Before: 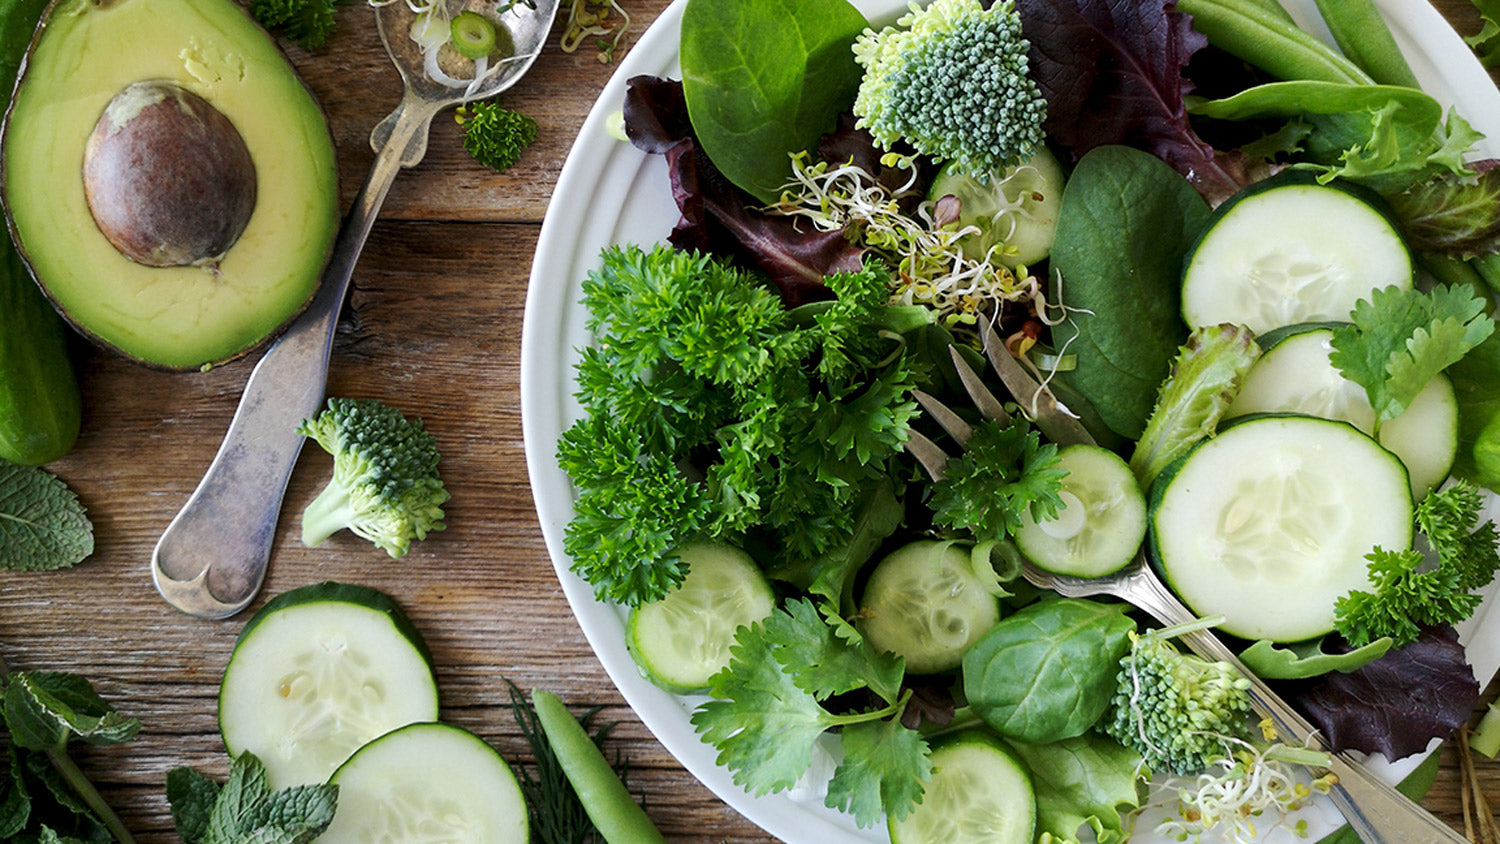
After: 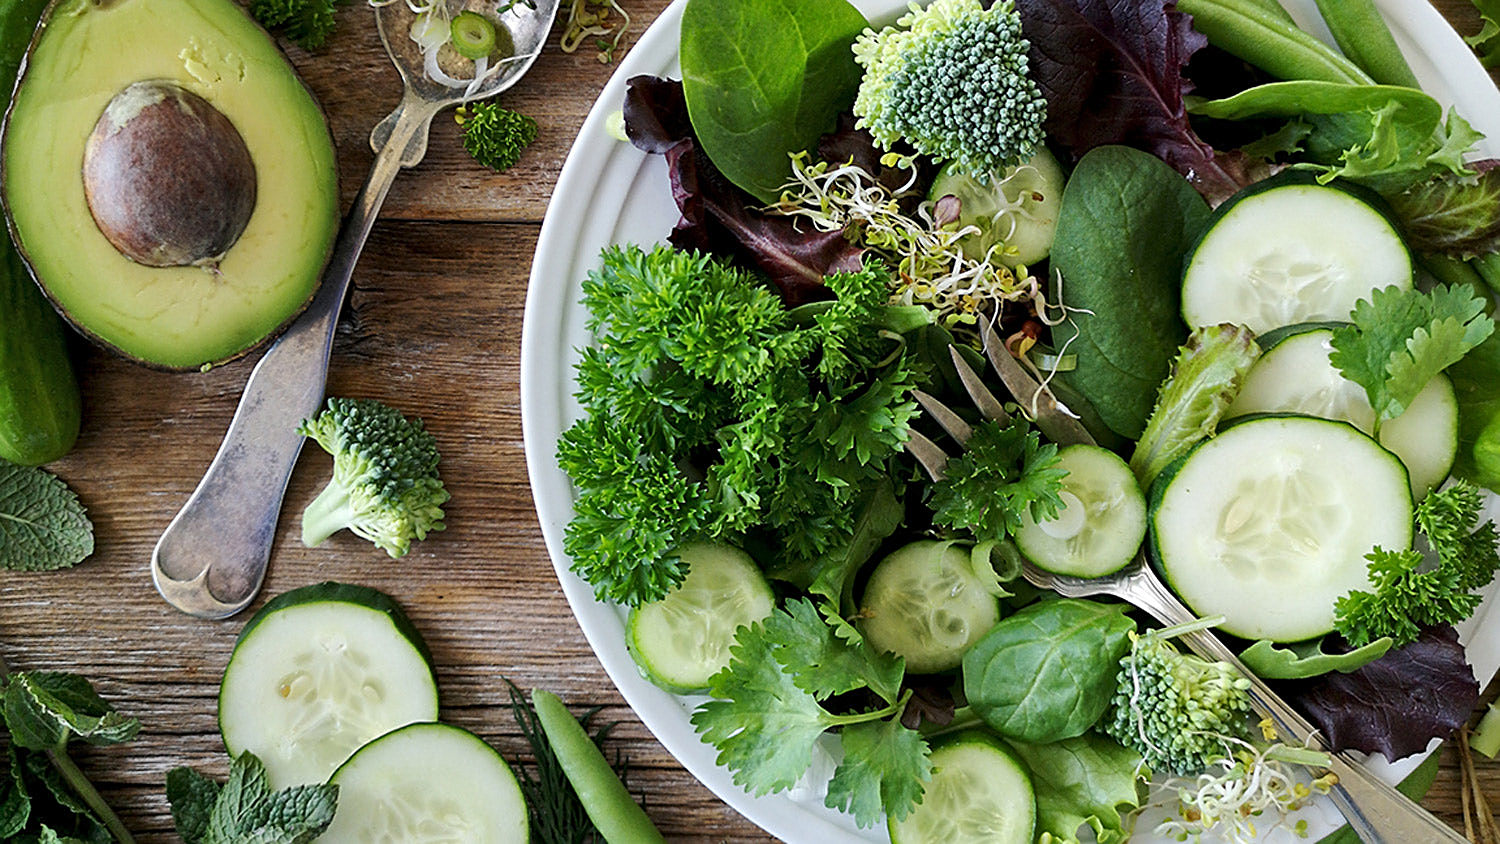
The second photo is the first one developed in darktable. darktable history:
shadows and highlights: low approximation 0.01, soften with gaussian
sharpen: on, module defaults
color balance: on, module defaults
